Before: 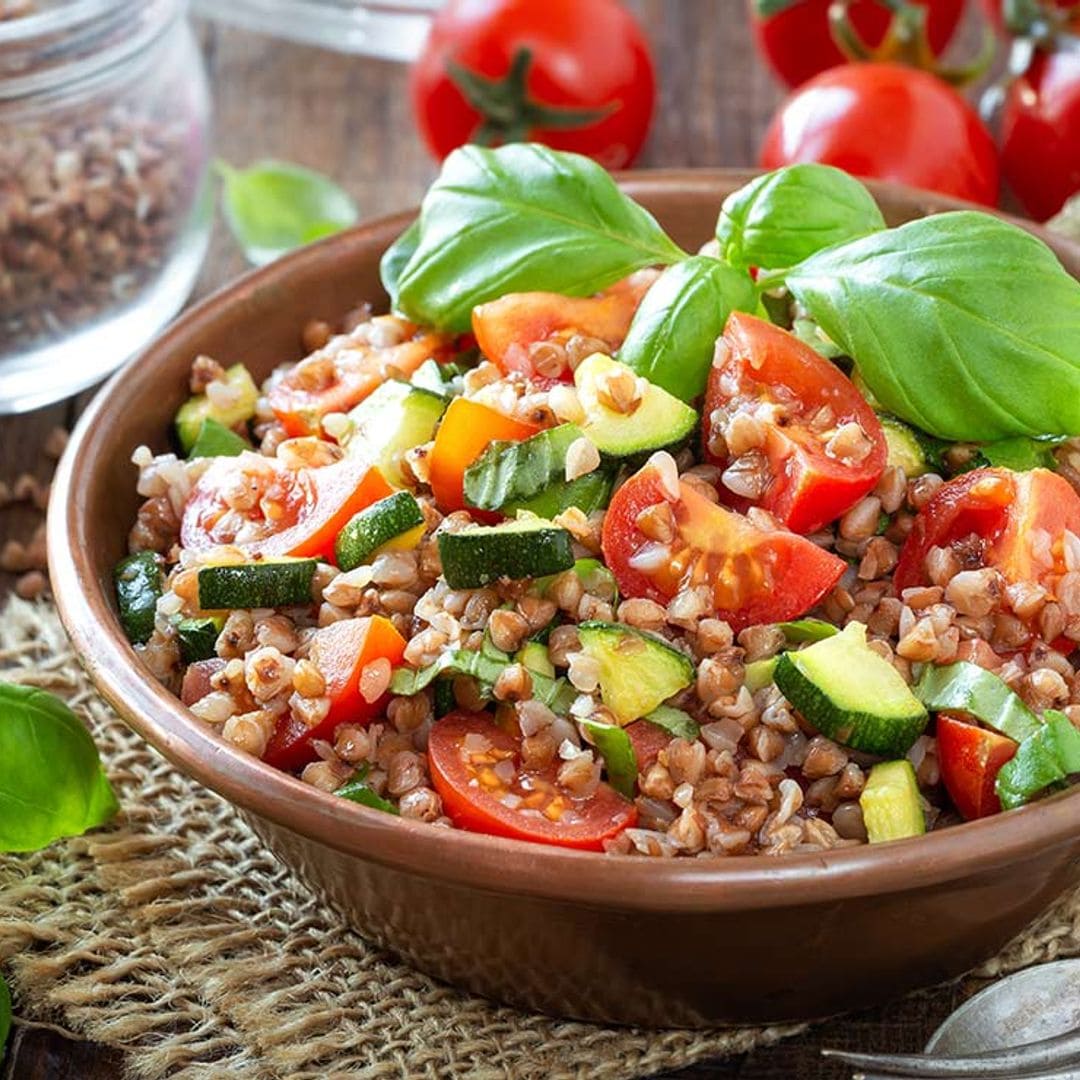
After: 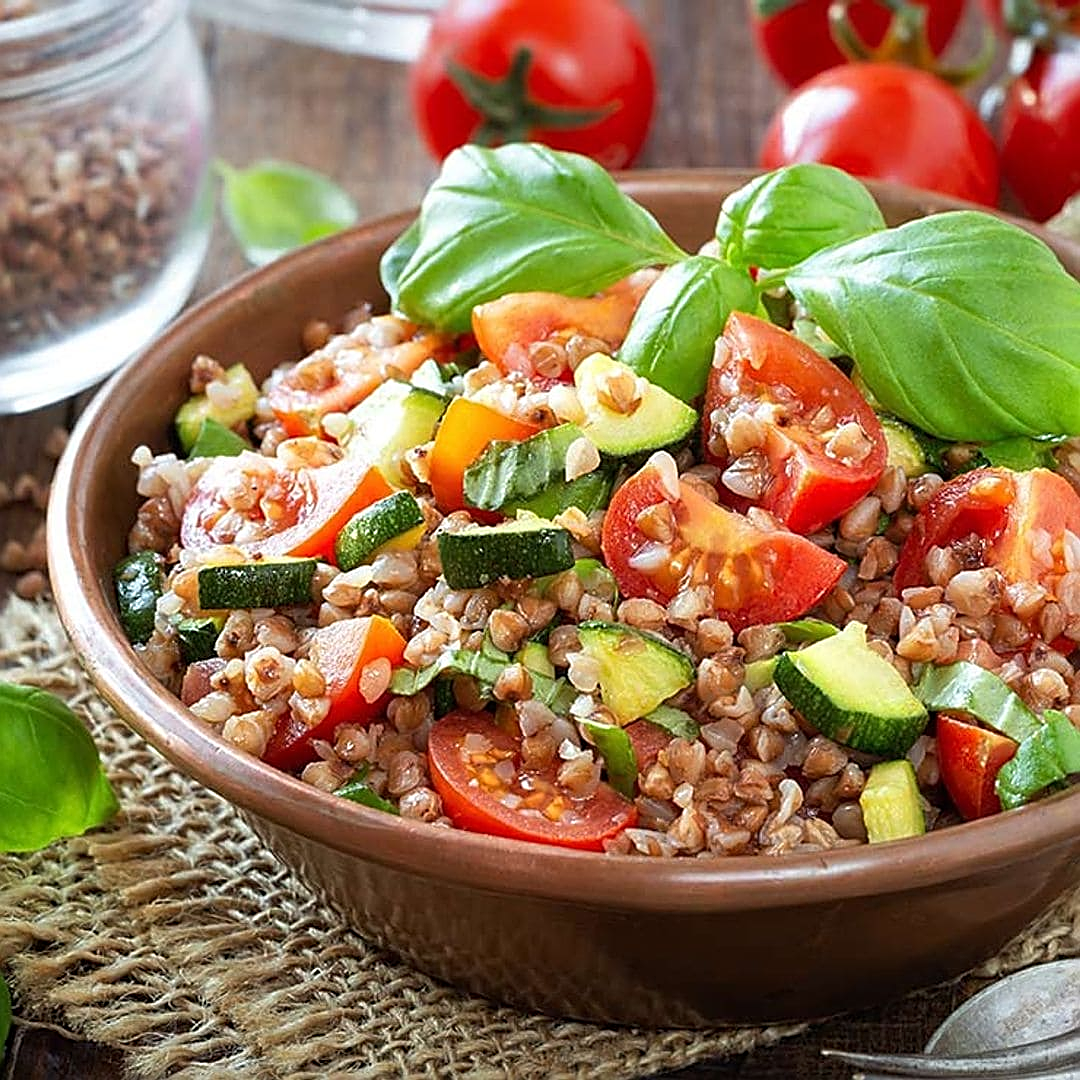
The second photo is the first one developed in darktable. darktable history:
sharpen: amount 0.74
